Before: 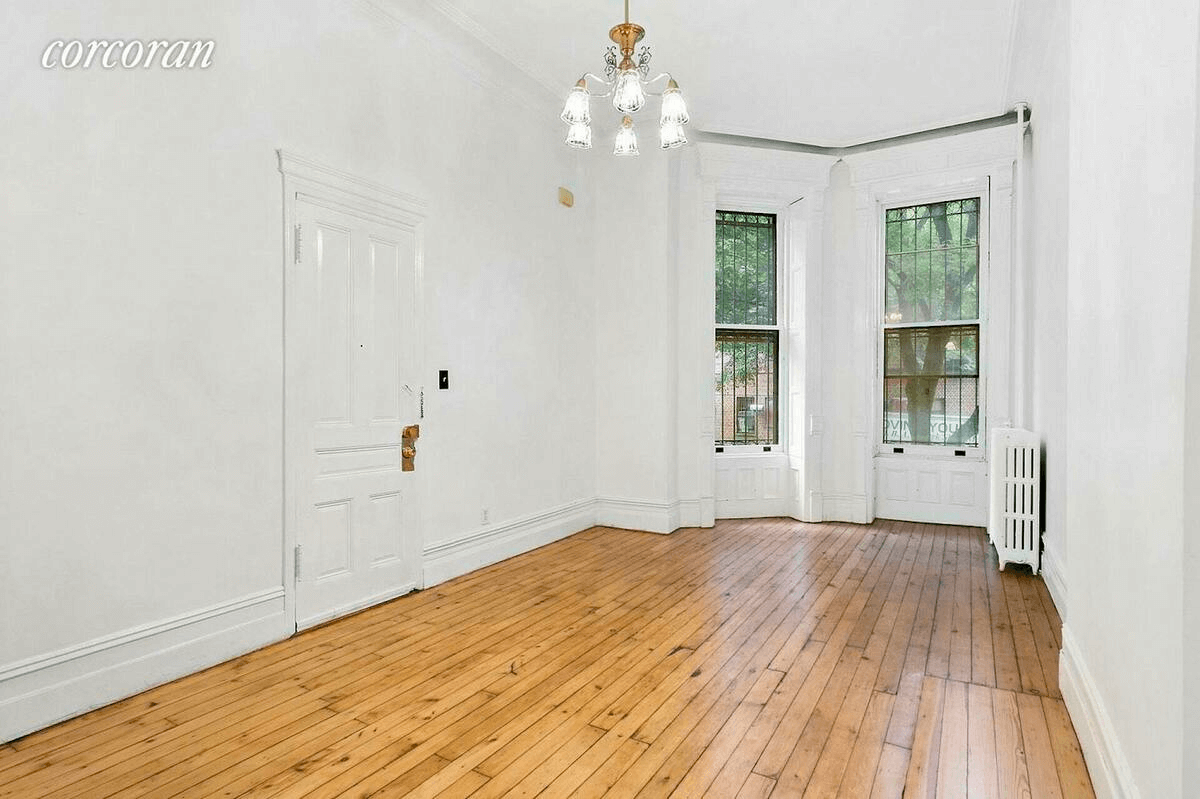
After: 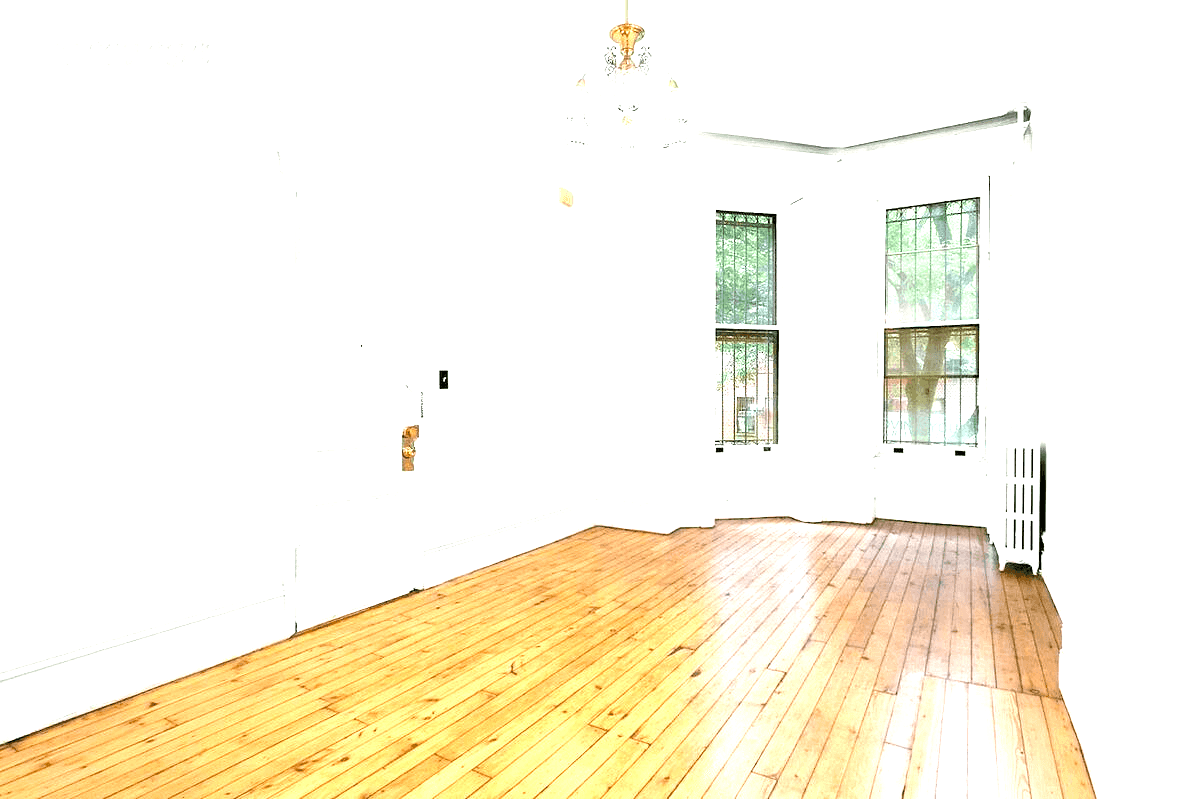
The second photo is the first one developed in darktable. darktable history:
exposure: black level correction 0.001, exposure 1.398 EV, compensate exposure bias true, compensate highlight preservation false
